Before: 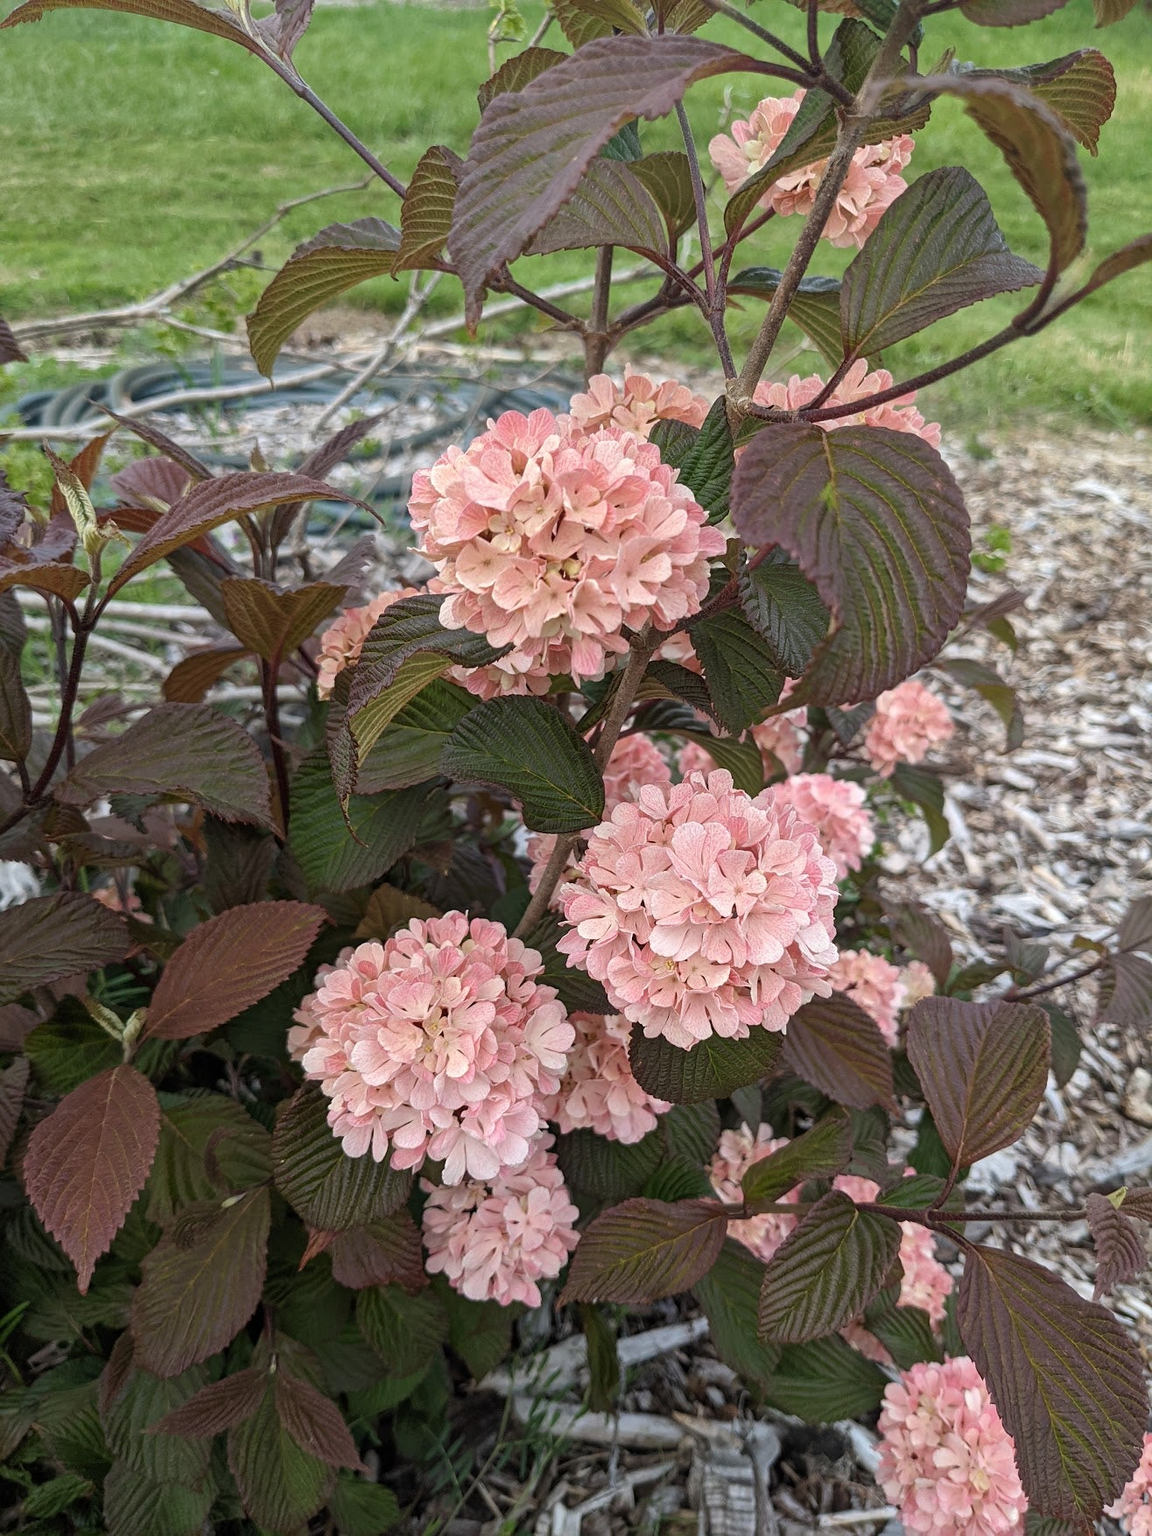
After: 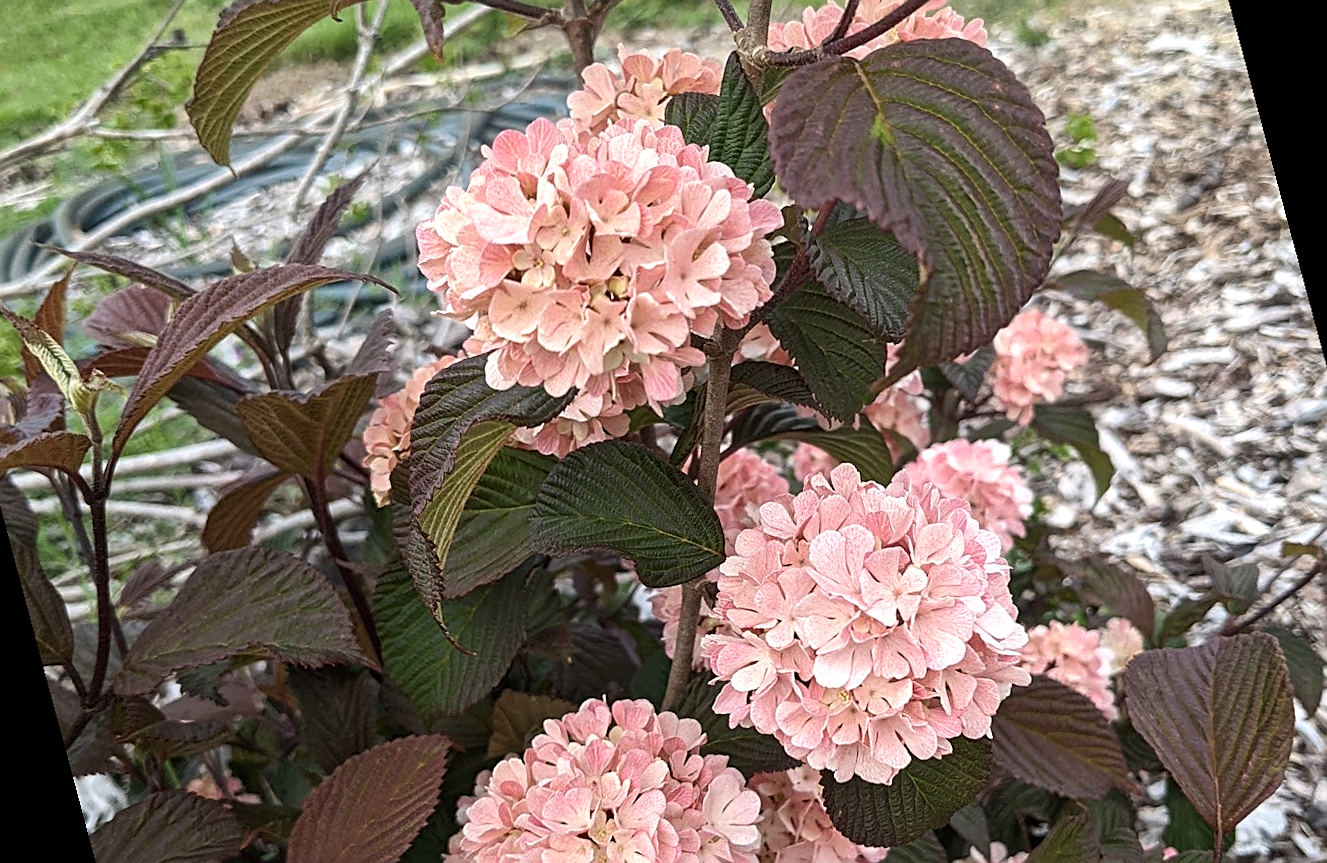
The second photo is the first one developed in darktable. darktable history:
sharpen: on, module defaults
tone equalizer: -8 EV -0.417 EV, -7 EV -0.389 EV, -6 EV -0.333 EV, -5 EV -0.222 EV, -3 EV 0.222 EV, -2 EV 0.333 EV, -1 EV 0.389 EV, +0 EV 0.417 EV, edges refinement/feathering 500, mask exposure compensation -1.57 EV, preserve details no
rotate and perspective: rotation -14.8°, crop left 0.1, crop right 0.903, crop top 0.25, crop bottom 0.748
crop and rotate: angle 0.2°, left 0.275%, right 3.127%, bottom 14.18%
